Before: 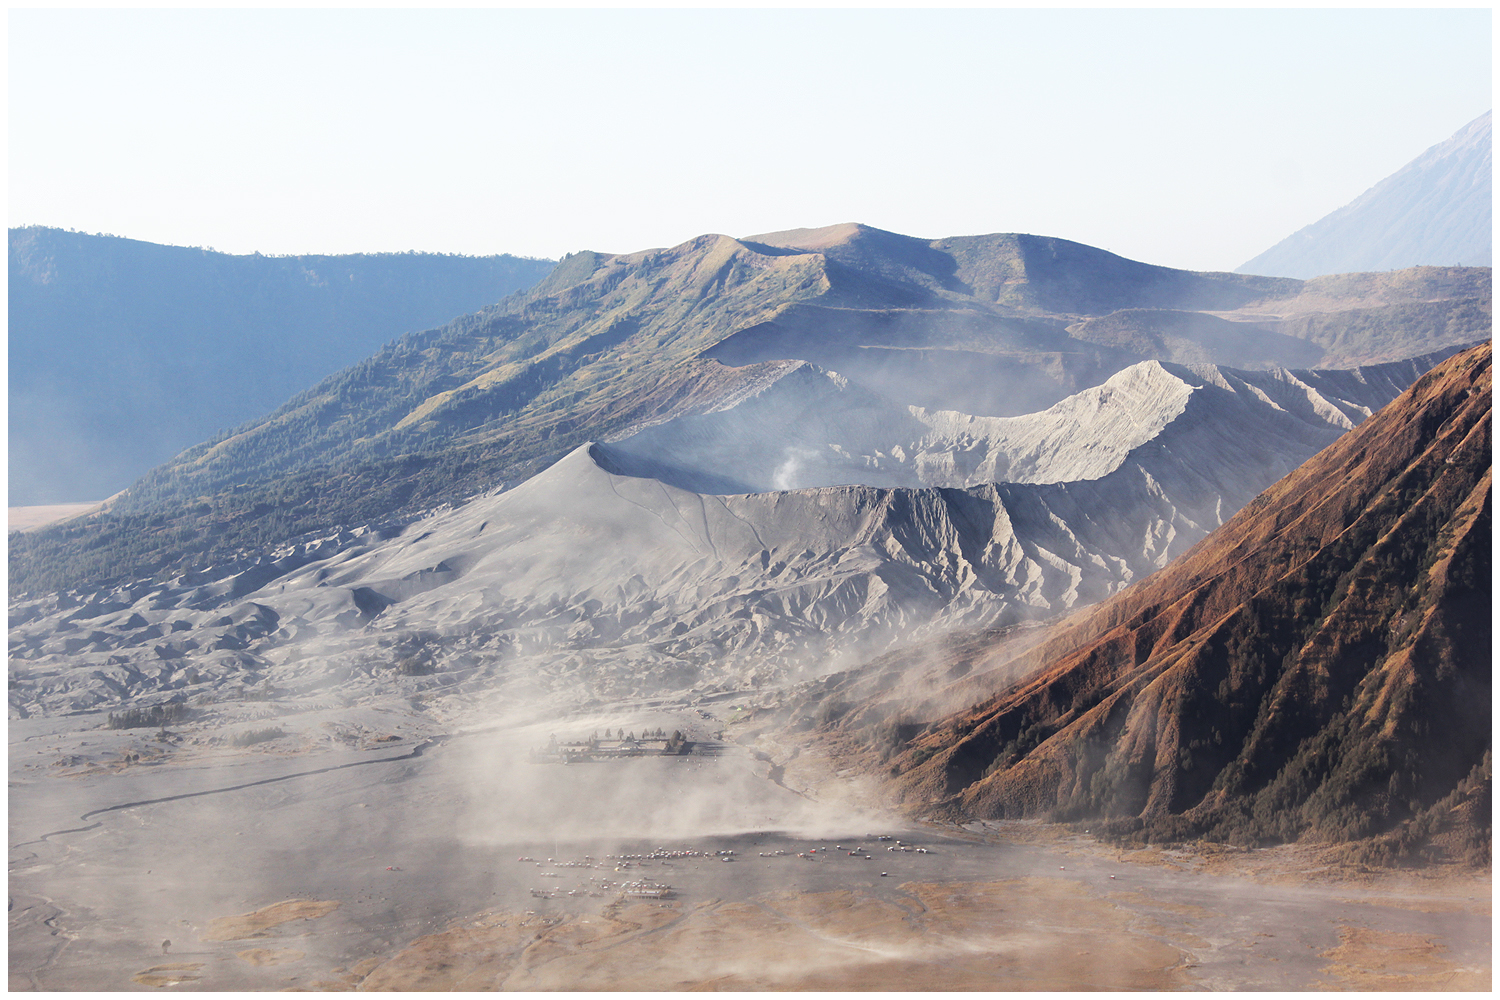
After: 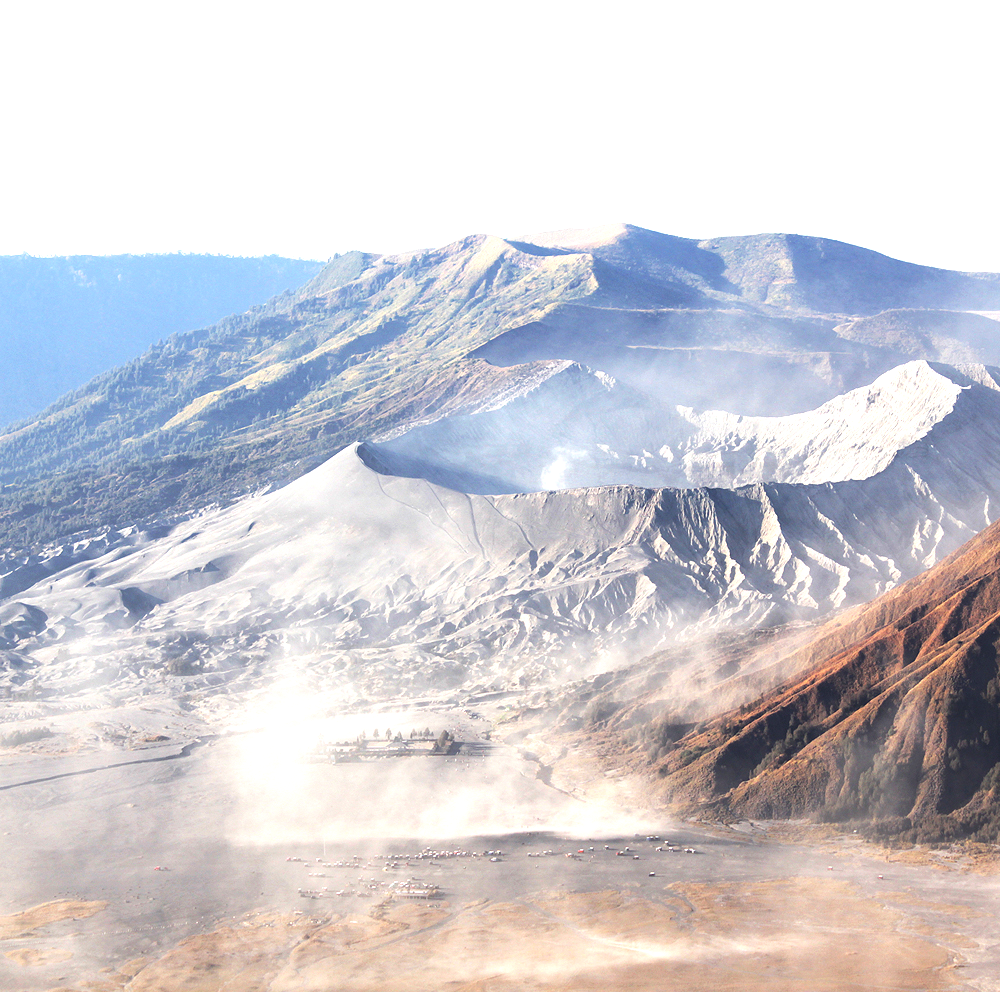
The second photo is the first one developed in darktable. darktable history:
exposure: black level correction 0, exposure 0.9 EV, compensate highlight preservation false
crop and rotate: left 15.546%, right 17.787%
